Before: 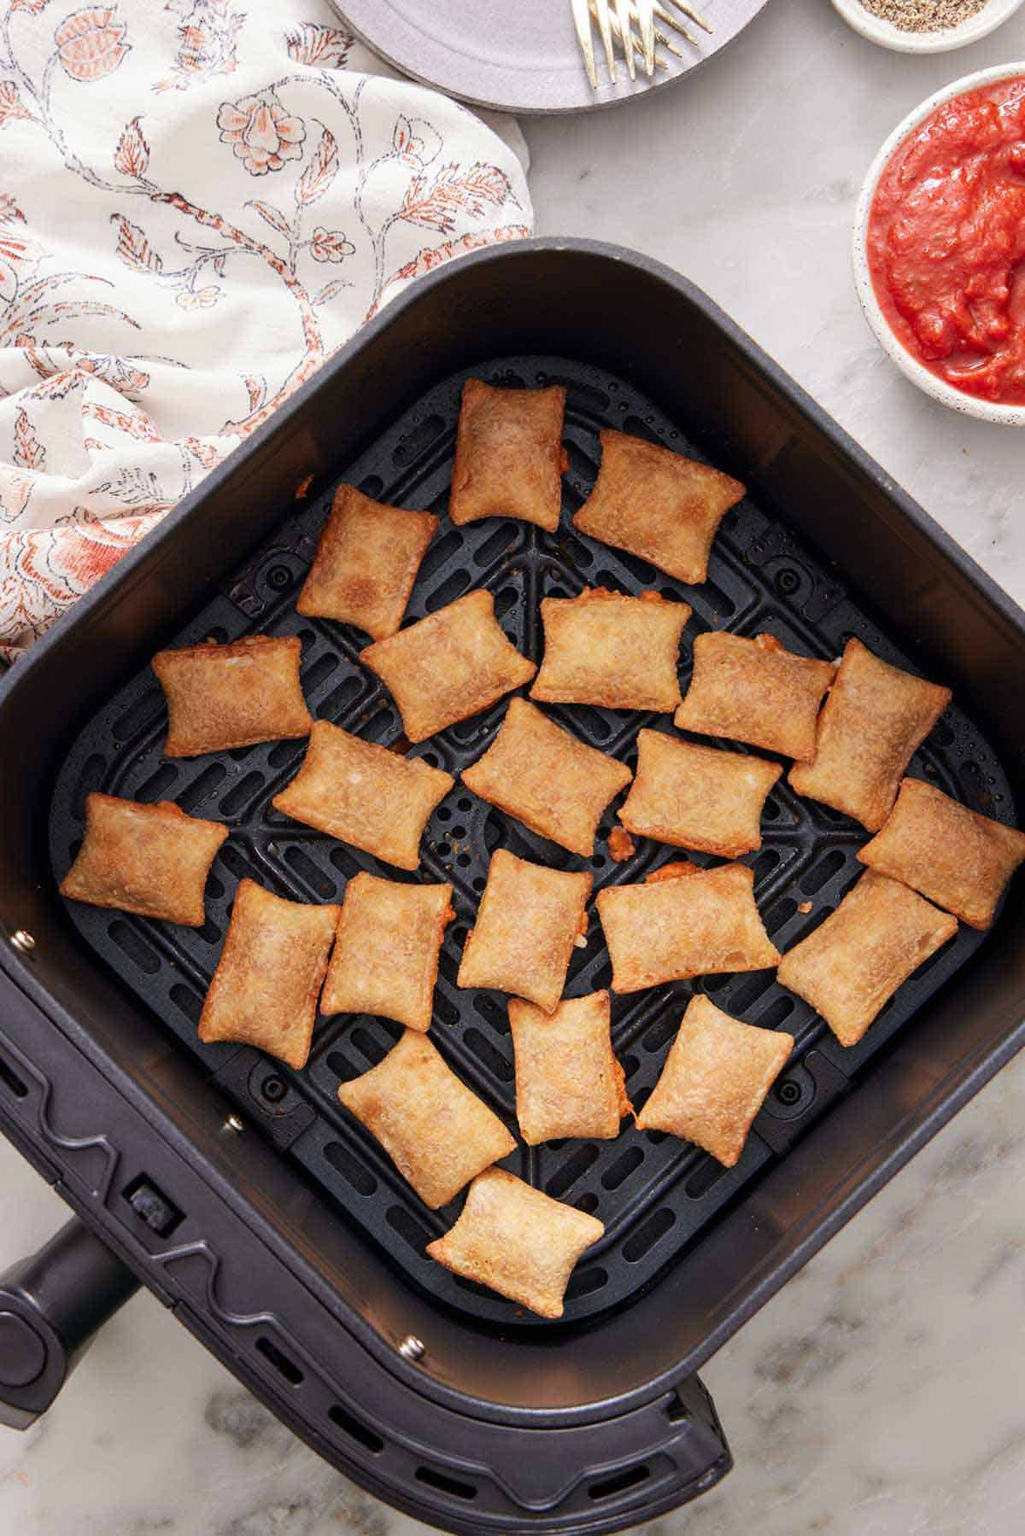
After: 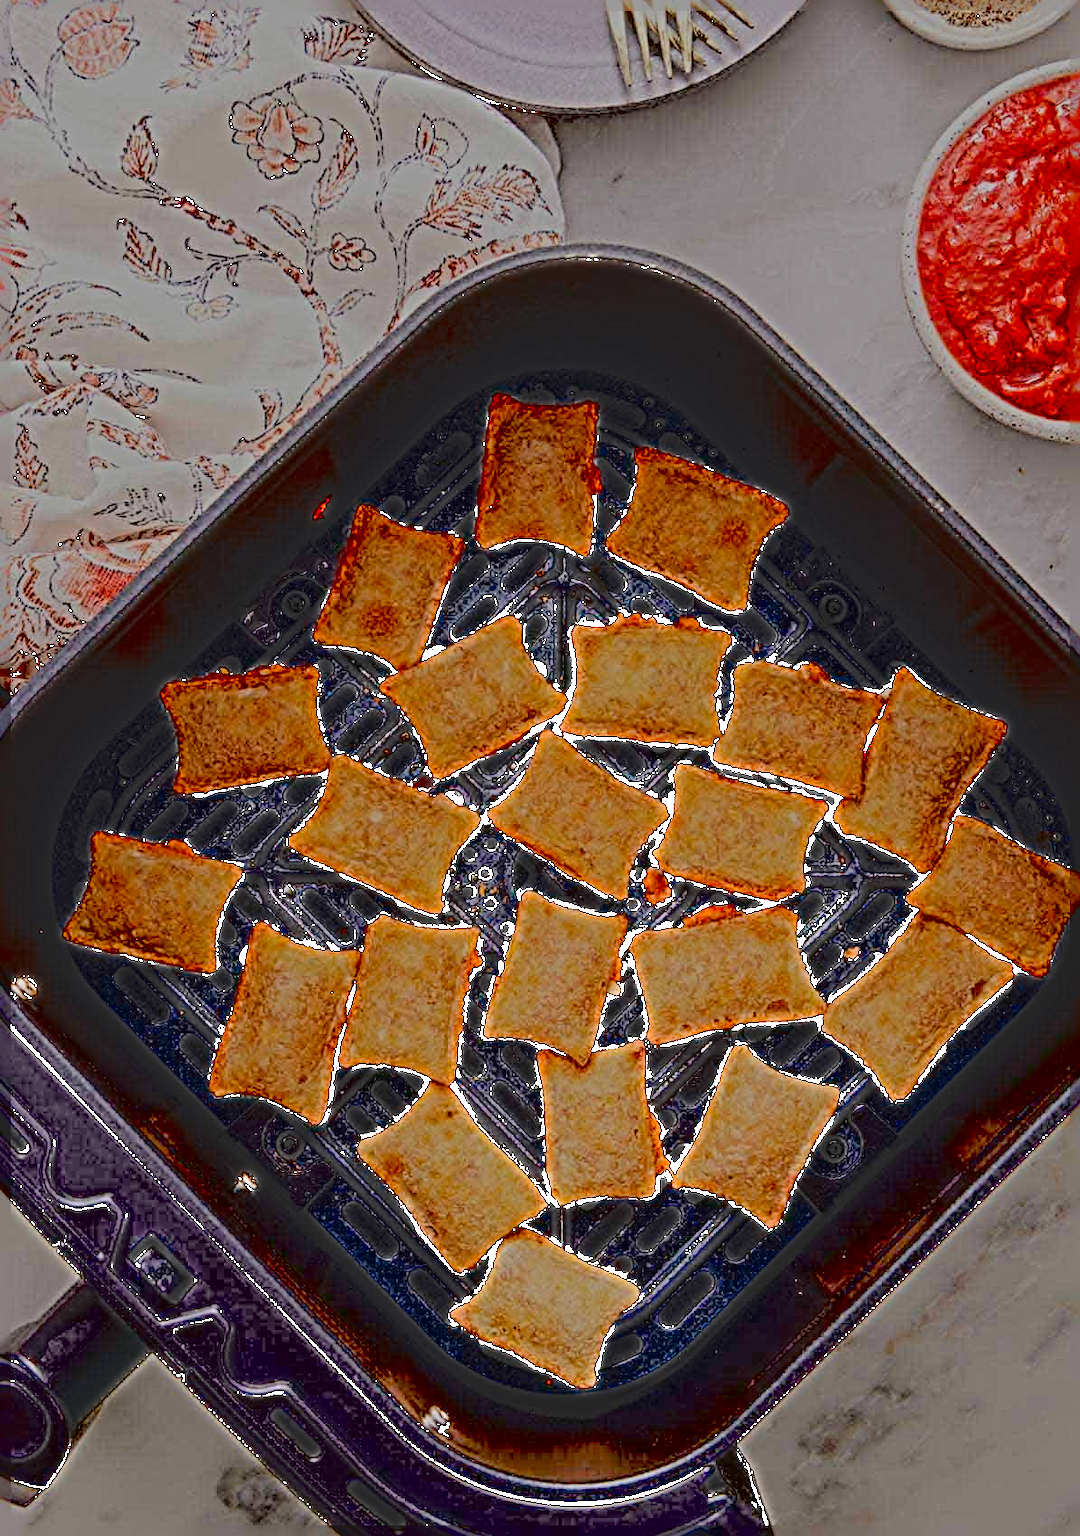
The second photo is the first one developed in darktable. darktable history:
crop: top 0.448%, right 0.264%, bottom 5.045%
exposure: black level correction 0.056, exposure -0.039 EV, compensate highlight preservation false
global tonemap: drago (0.7, 100)
sharpen: radius 6.3, amount 1.8, threshold 0
